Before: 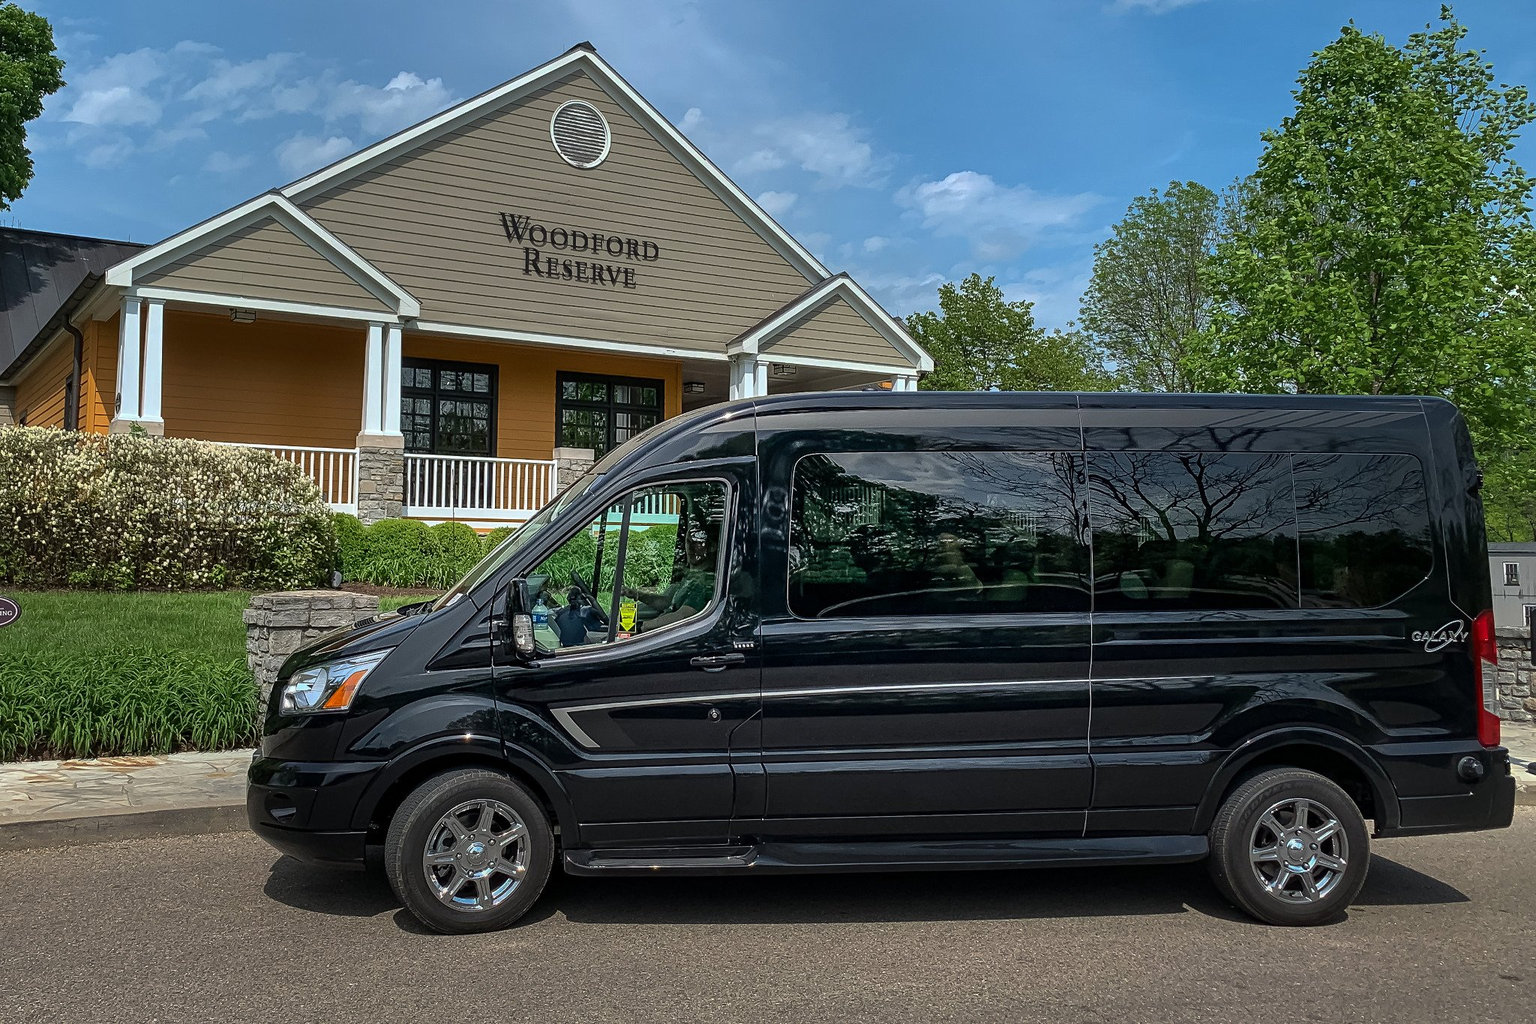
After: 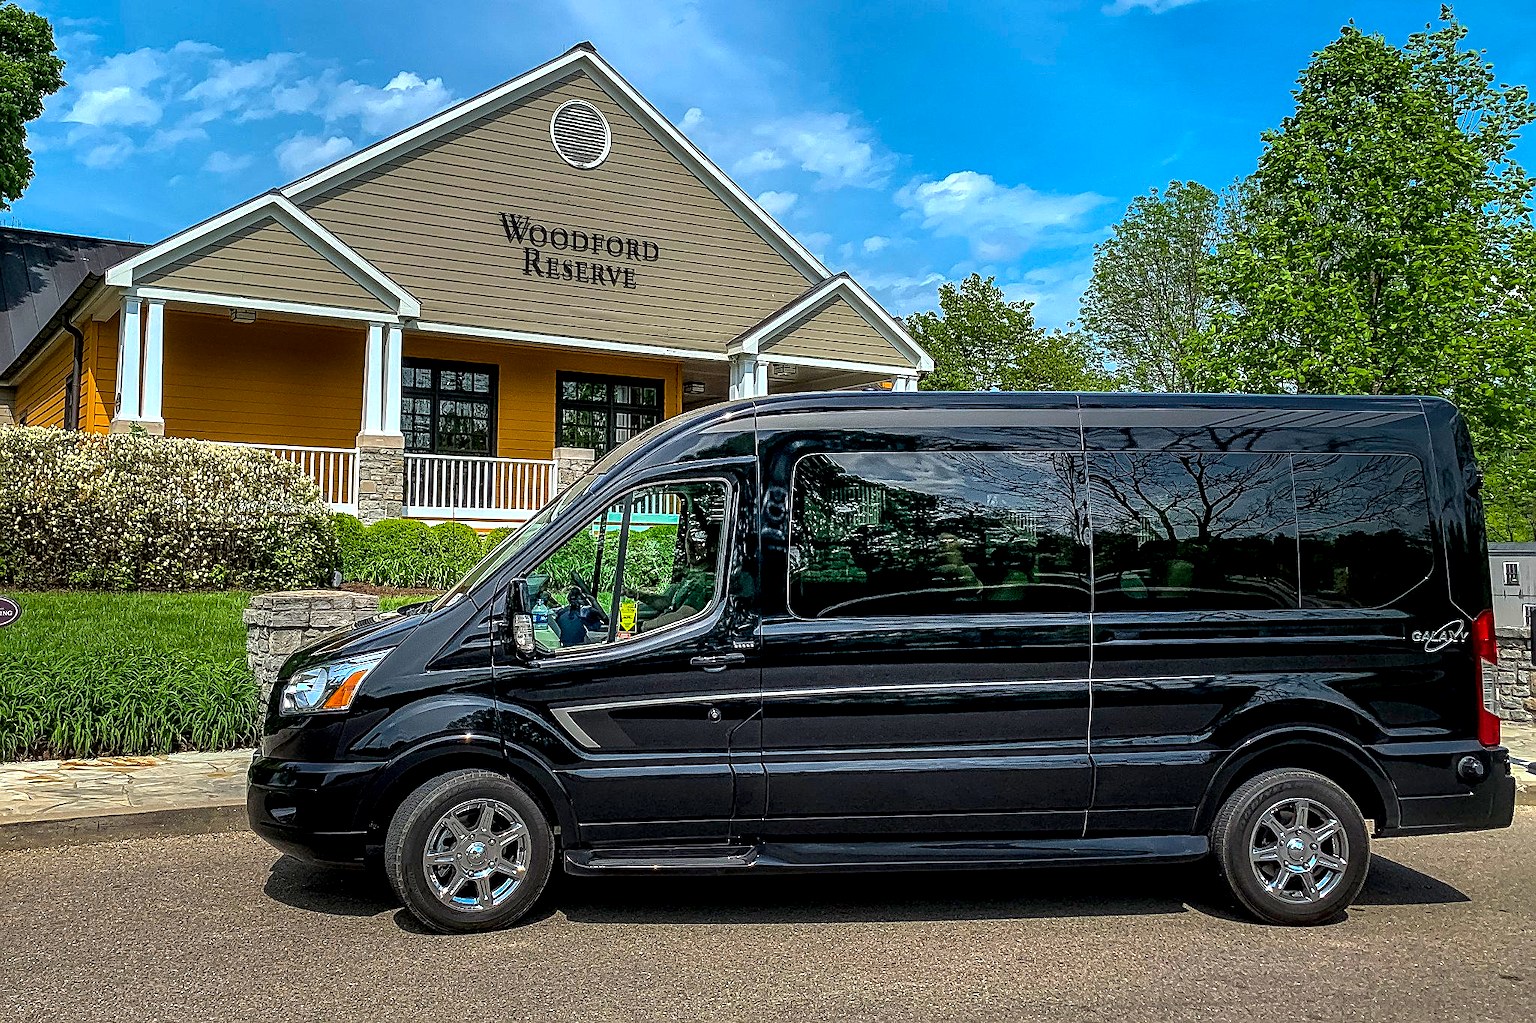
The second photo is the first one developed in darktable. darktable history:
exposure: black level correction 0.003, exposure 0.383 EV, compensate highlight preservation false
color balance rgb: perceptual saturation grading › global saturation 30%, global vibrance 30%
sharpen: on, module defaults
local contrast: detail 150%
